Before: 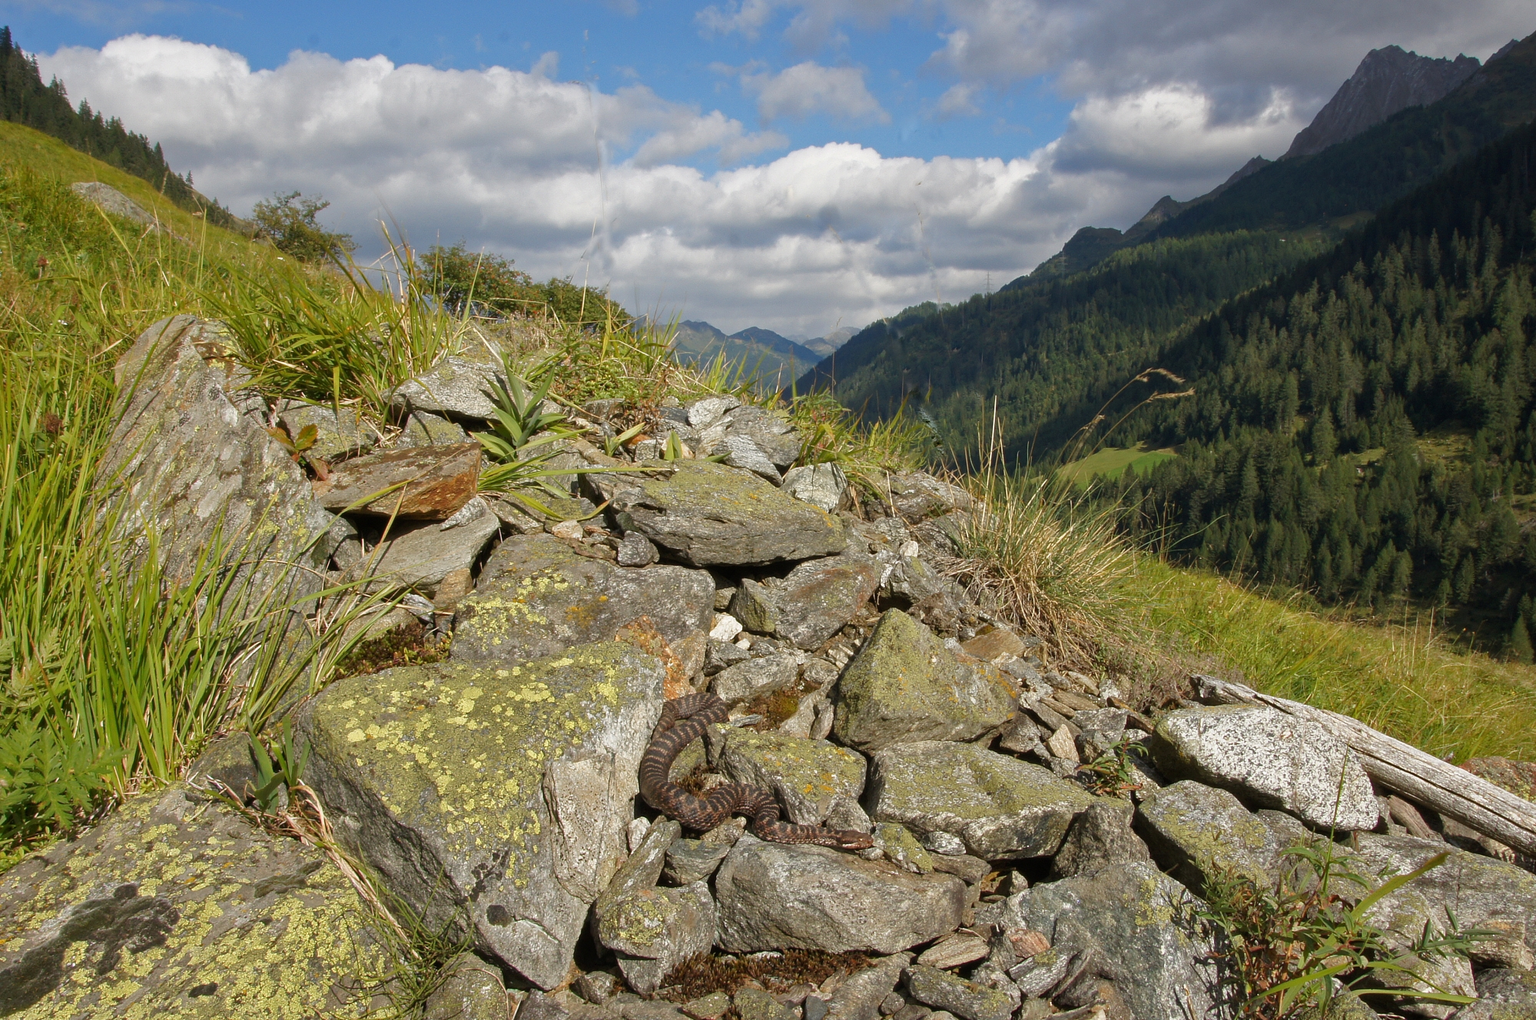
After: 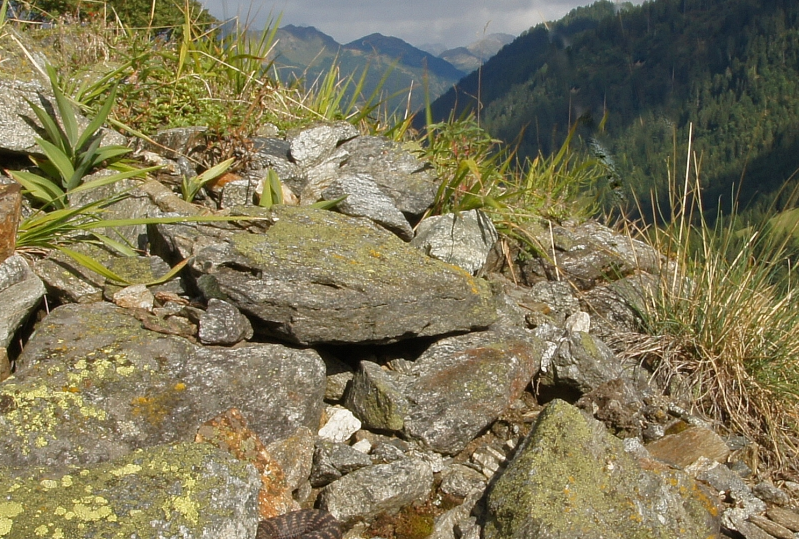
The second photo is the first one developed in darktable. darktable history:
crop: left 30.307%, top 29.548%, right 29.684%, bottom 29.832%
